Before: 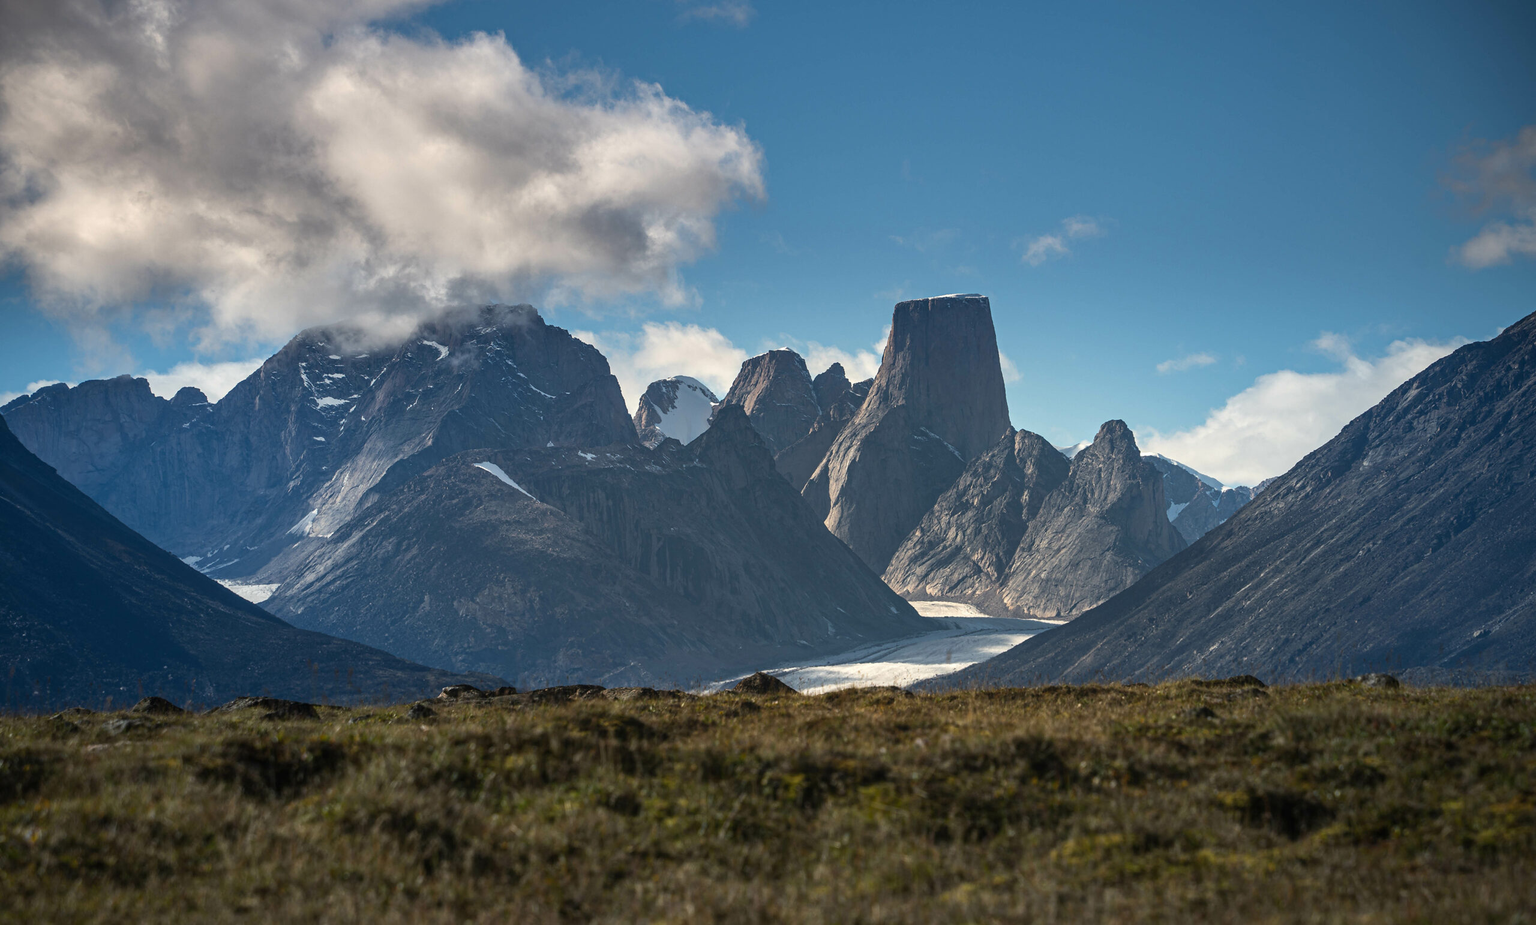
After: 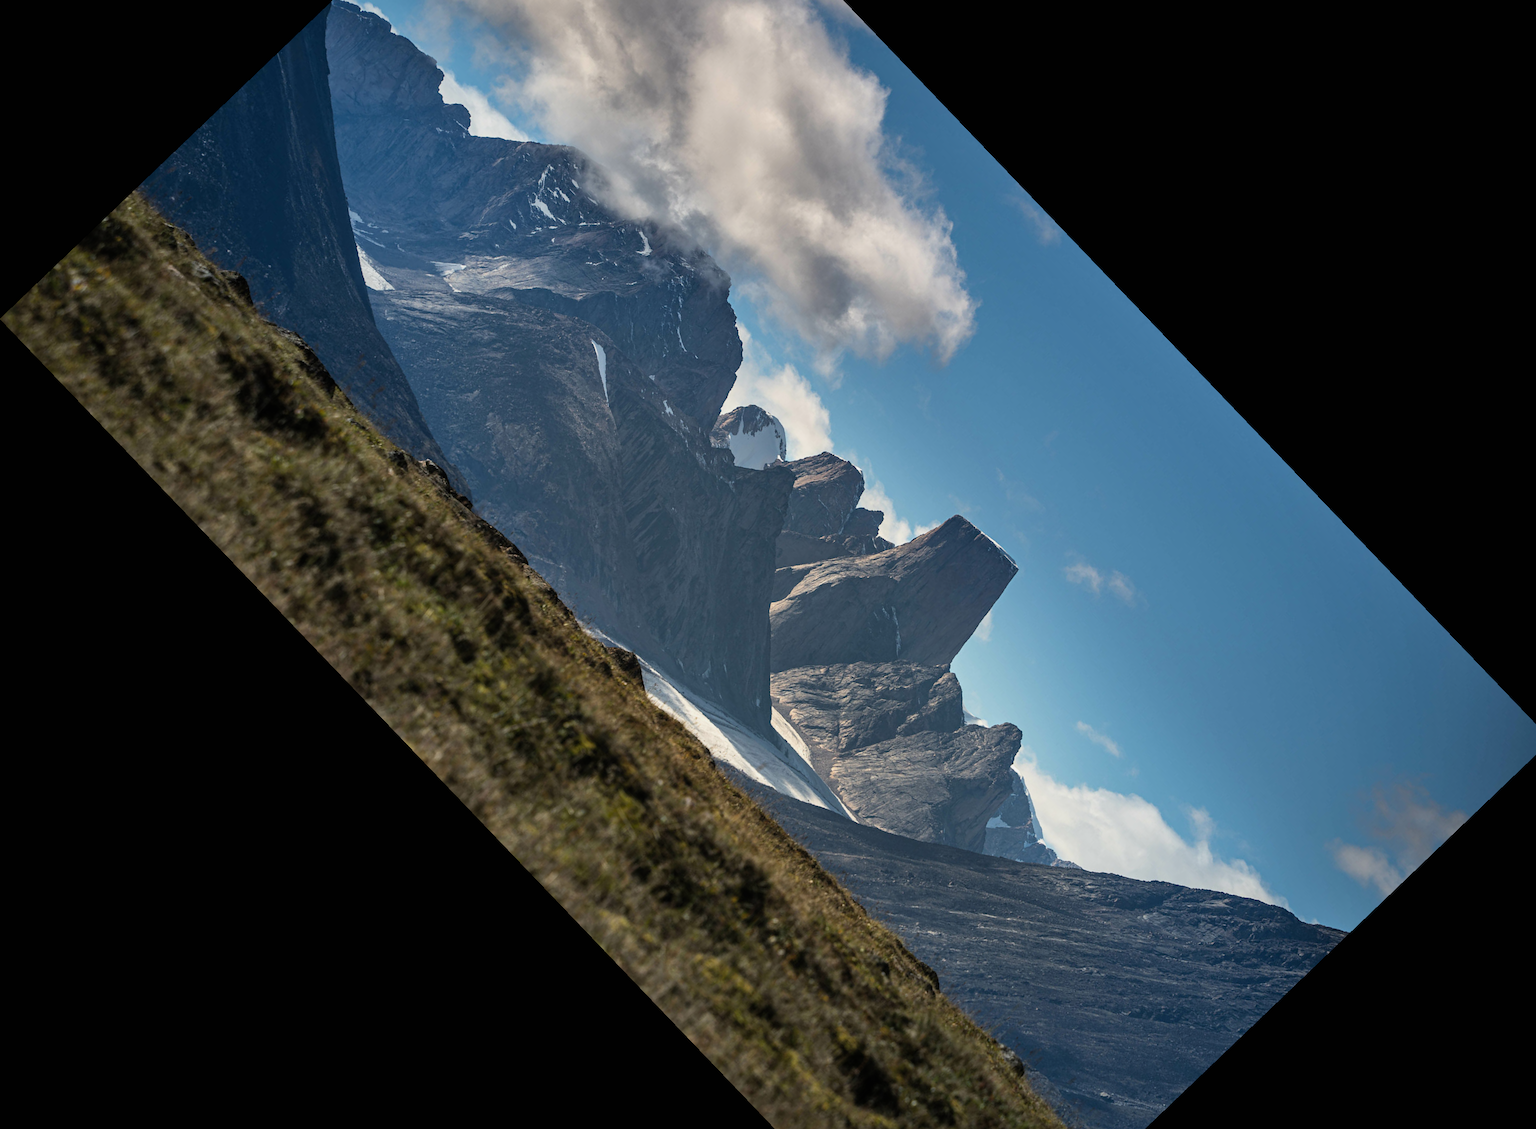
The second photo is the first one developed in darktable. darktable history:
crop and rotate: angle -46.26°, top 16.234%, right 0.912%, bottom 11.704%
filmic rgb: black relative exposure -9.5 EV, white relative exposure 3.02 EV, hardness 6.12
shadows and highlights: shadows 29.61, highlights -30.47, low approximation 0.01, soften with gaussian
